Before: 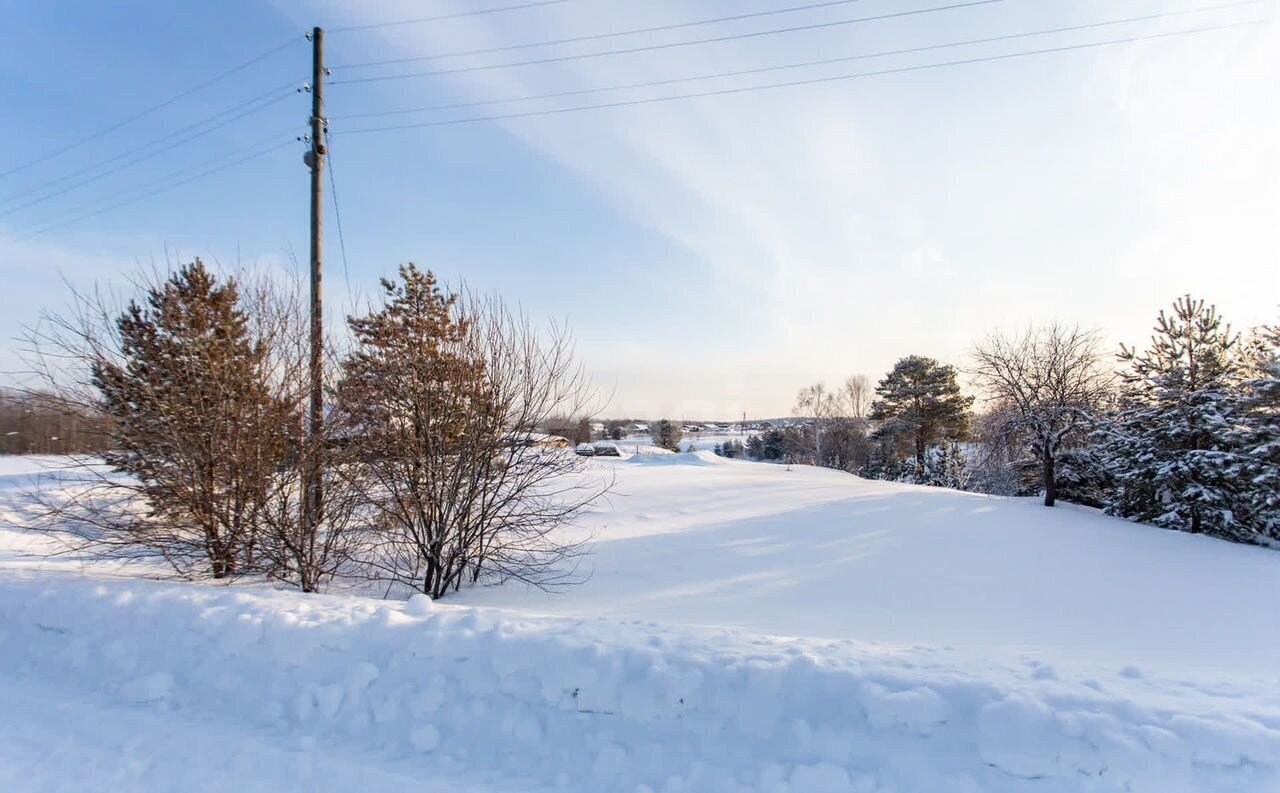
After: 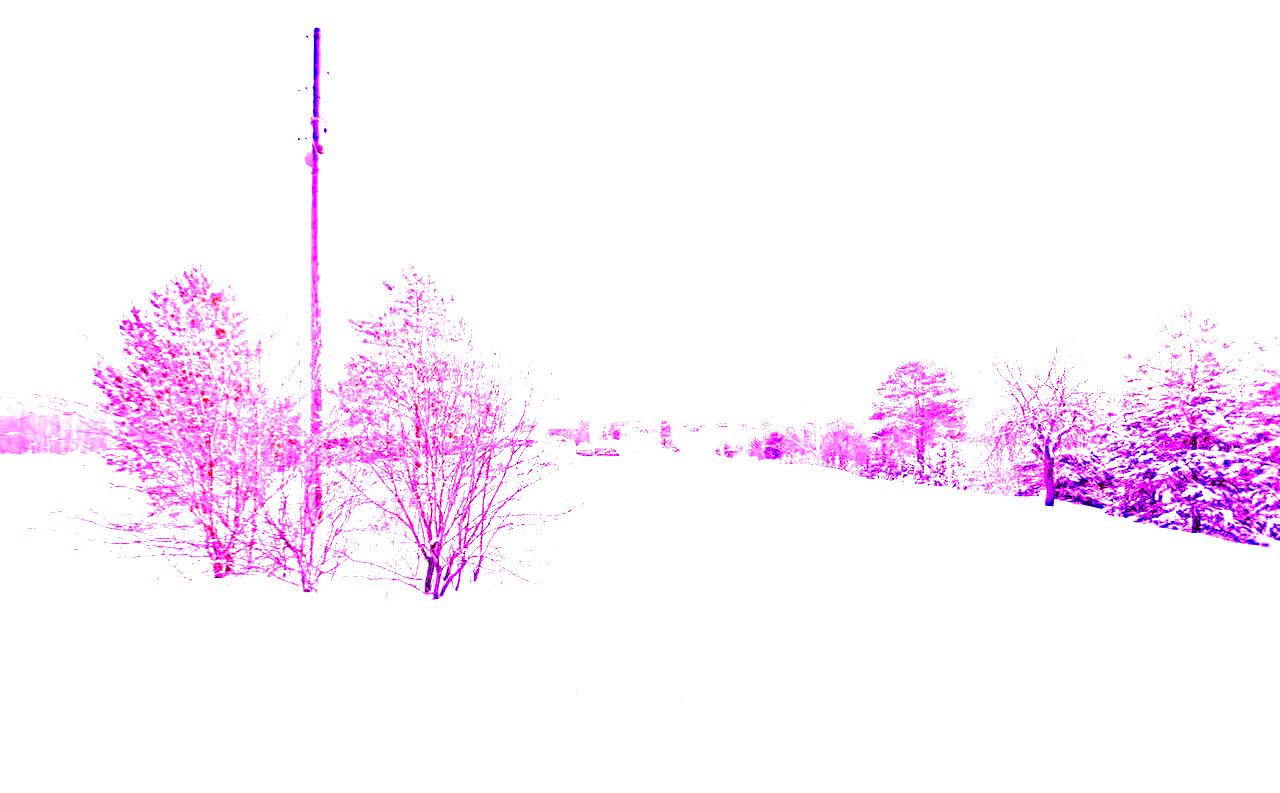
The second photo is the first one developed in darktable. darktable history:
color calibration: illuminant as shot in camera, x 0.358, y 0.373, temperature 4628.91 K
exposure: black level correction 0.009, exposure 0.119 EV, compensate highlight preservation false
color correction: highlights a* -3.28, highlights b* -6.24, shadows a* 3.1, shadows b* 5.19
white balance: red 8, blue 8
base curve: curves: ch0 [(0, 0) (0.073, 0.04) (0.157, 0.139) (0.492, 0.492) (0.758, 0.758) (1, 1)], preserve colors none
